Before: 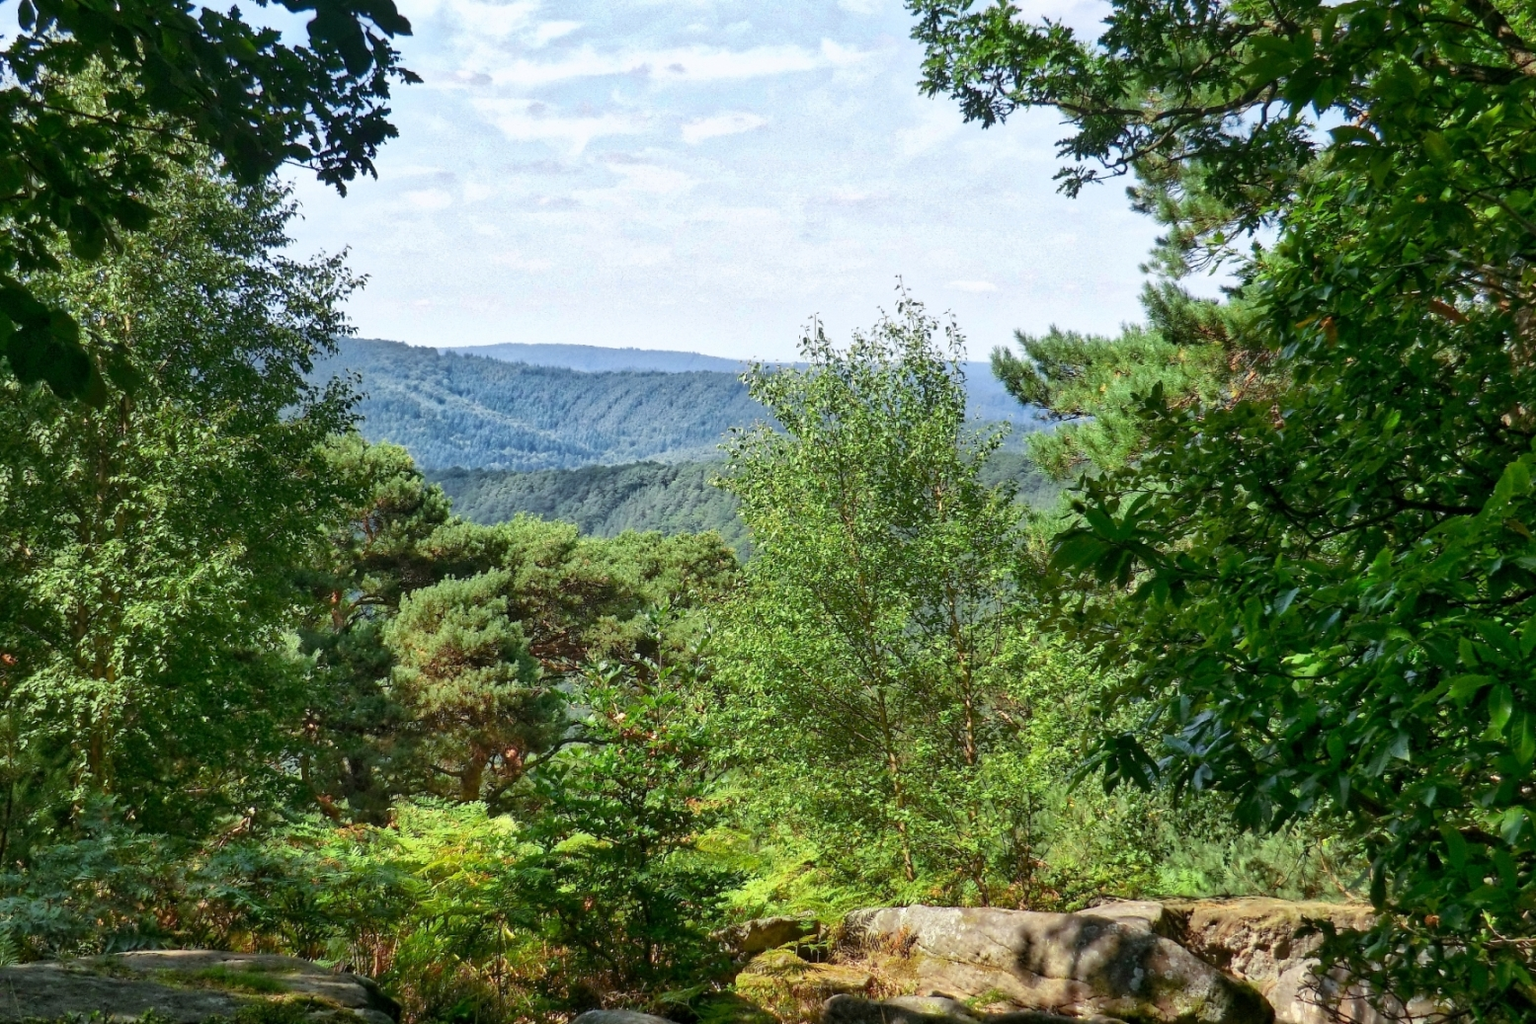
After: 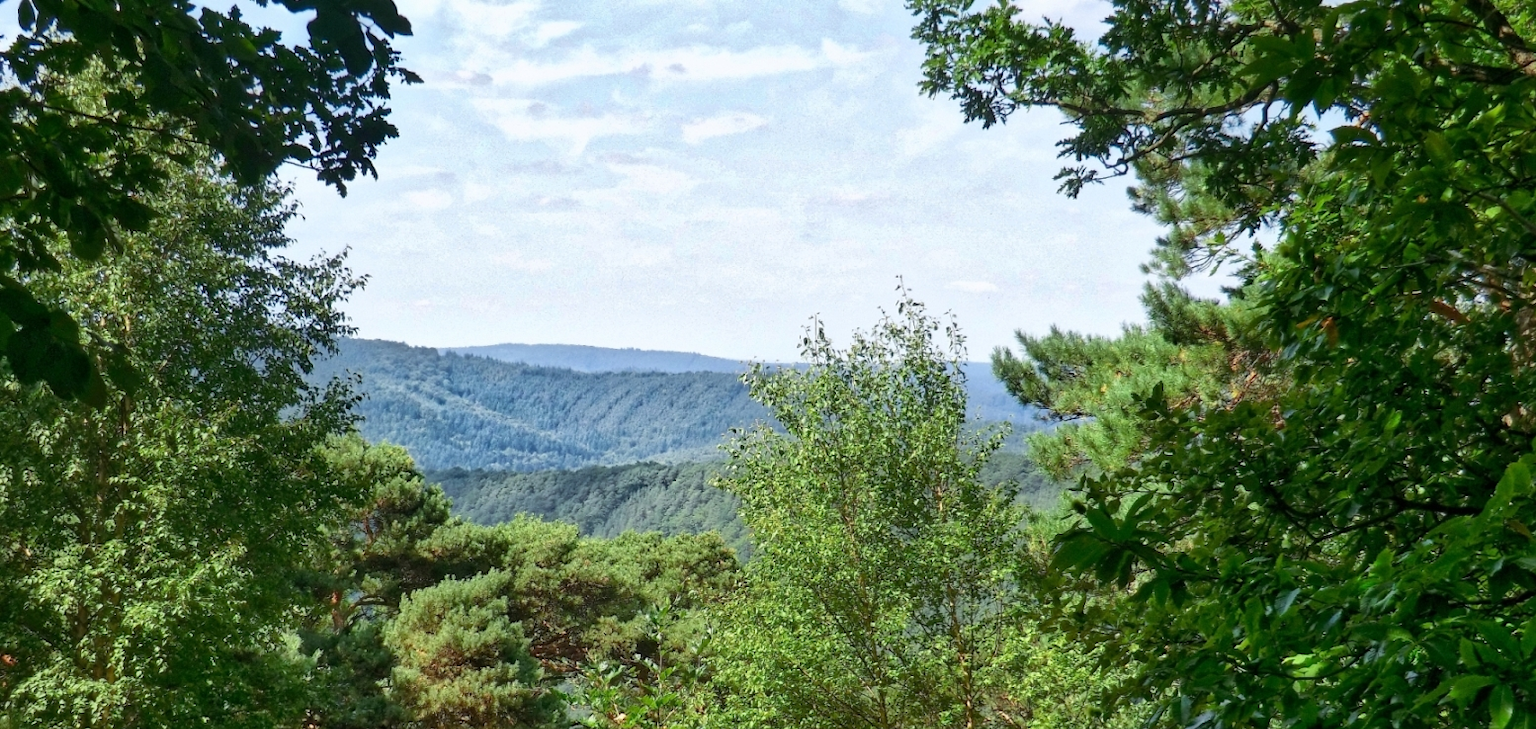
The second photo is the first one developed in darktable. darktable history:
crop: bottom 28.752%
